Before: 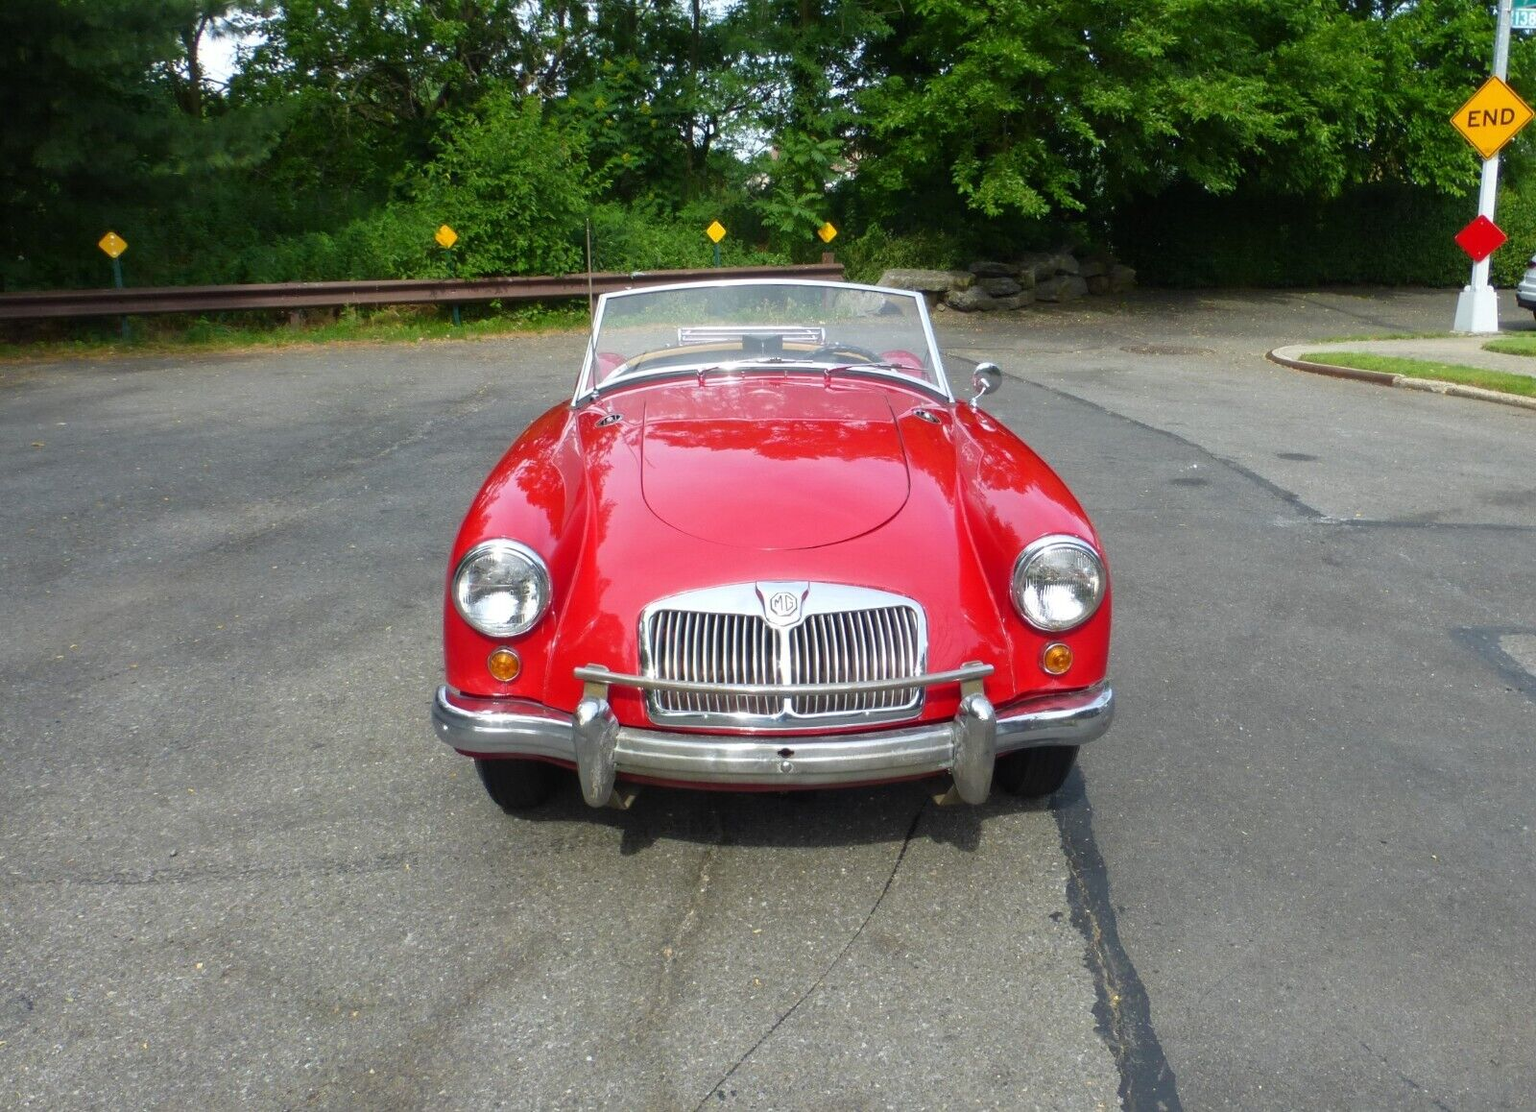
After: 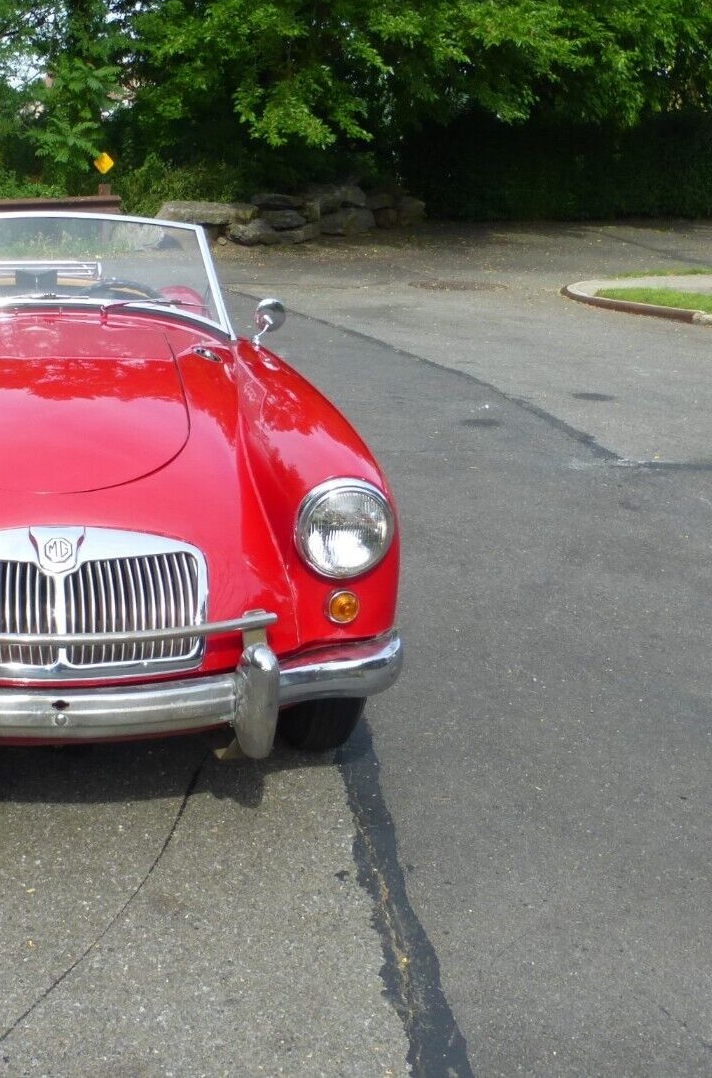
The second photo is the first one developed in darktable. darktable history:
crop: left 47.42%, top 6.901%, right 8.046%
